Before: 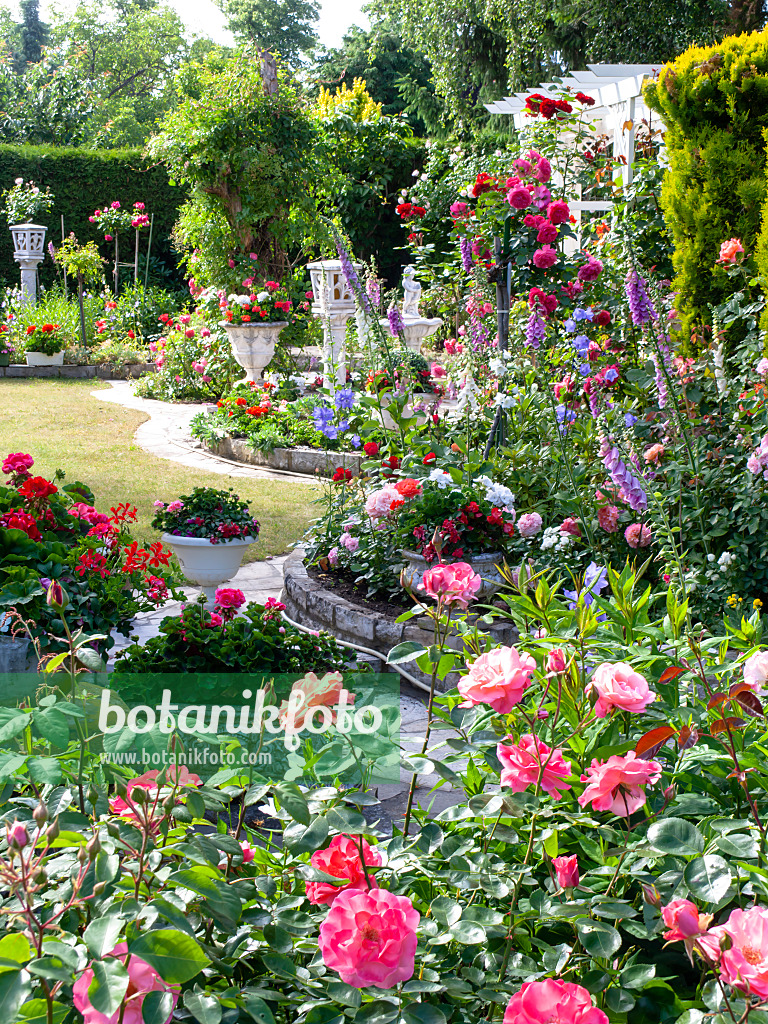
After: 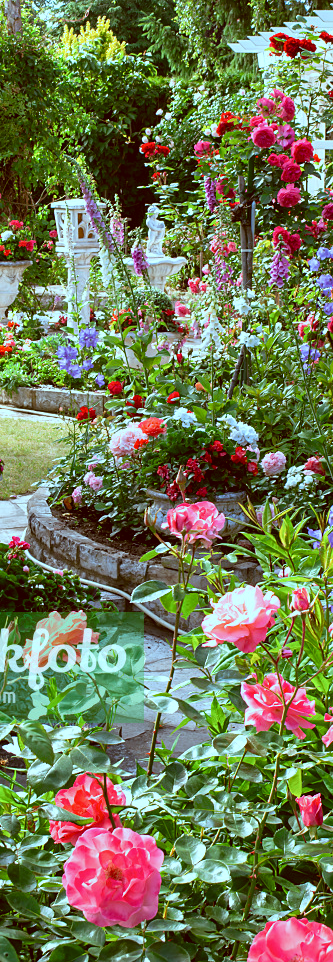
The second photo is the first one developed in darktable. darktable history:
color correction: highlights a* -14.62, highlights b* -16.22, shadows a* 10.12, shadows b* 29.4
crop: left 33.452%, top 6.025%, right 23.155%
